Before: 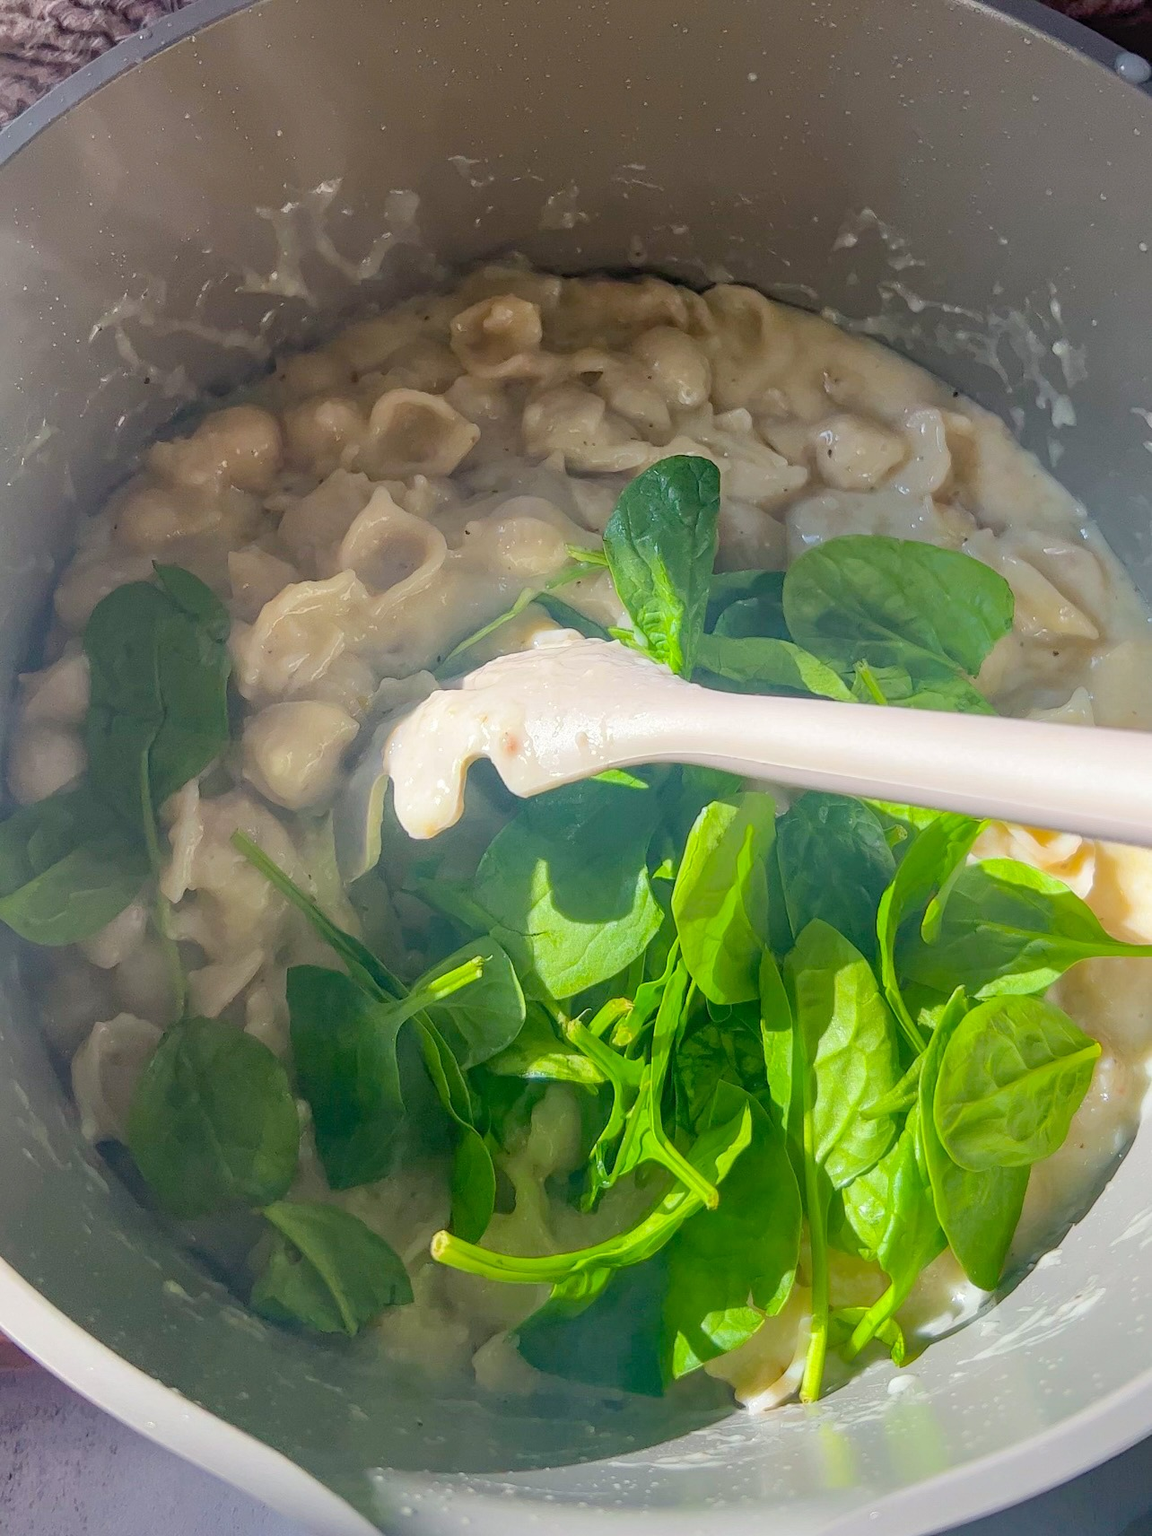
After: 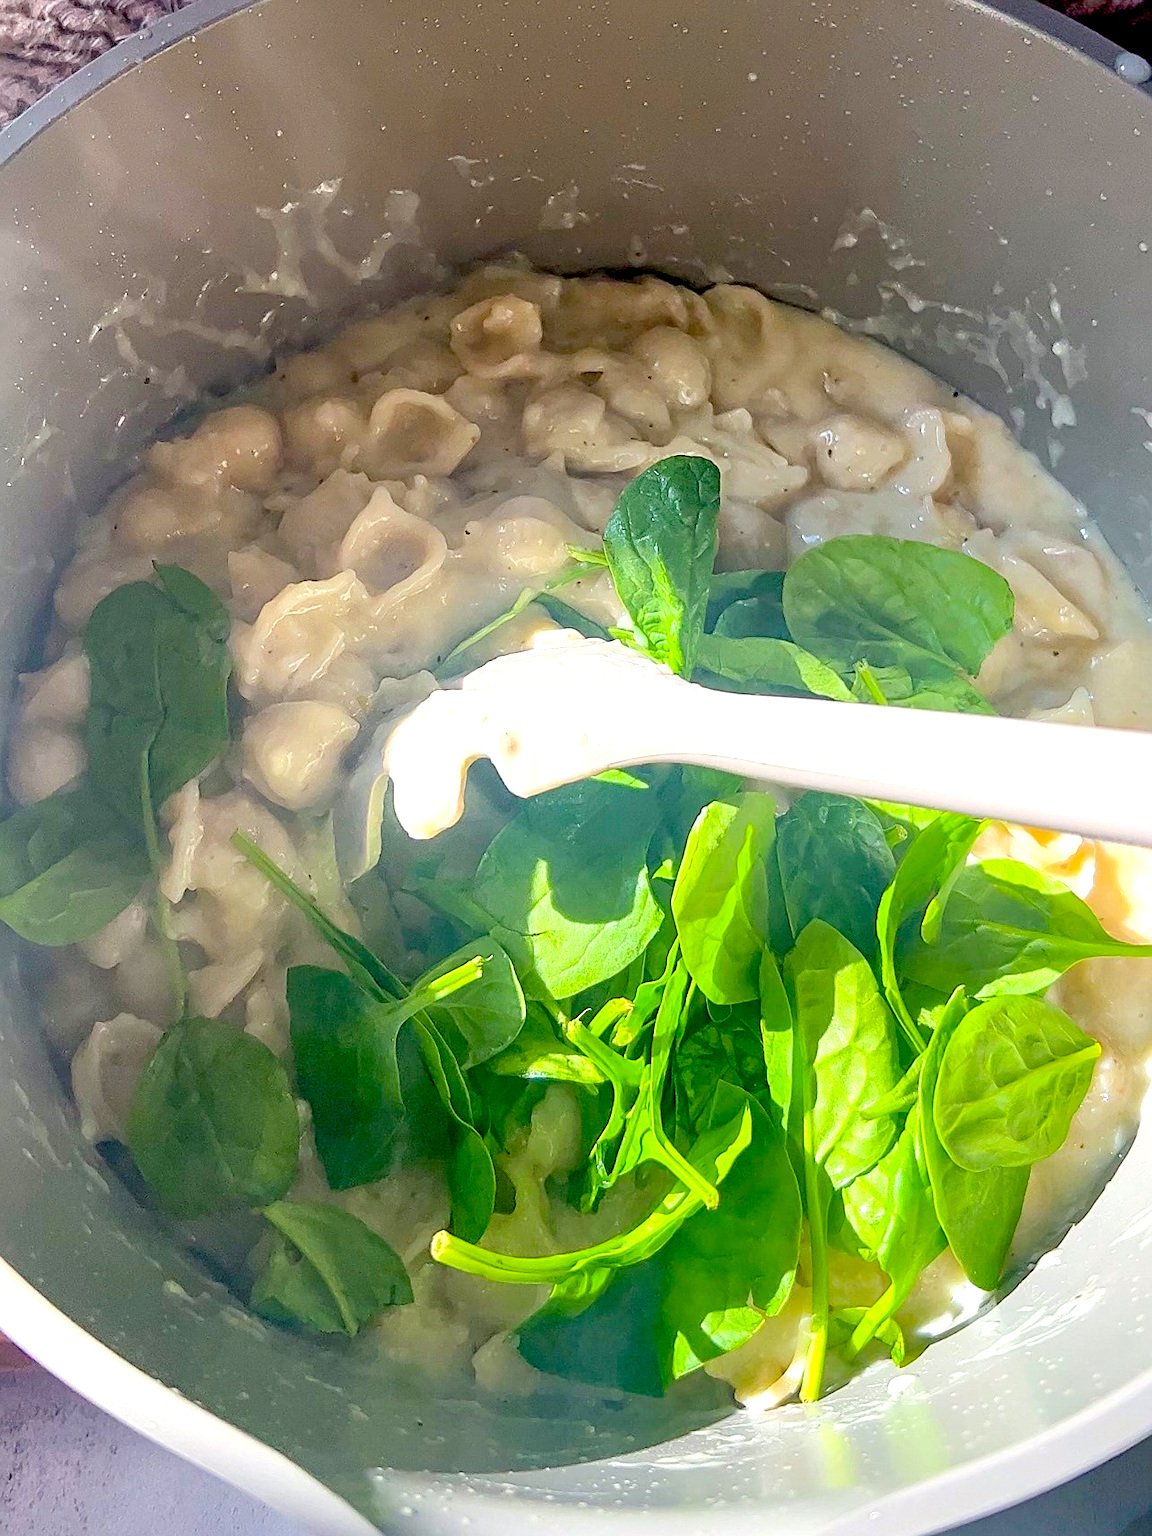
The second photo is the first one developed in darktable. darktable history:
sharpen: on, module defaults
shadows and highlights: shadows 30.86, highlights 0, soften with gaussian
exposure: black level correction 0.012, exposure 0.7 EV, compensate exposure bias true, compensate highlight preservation false
